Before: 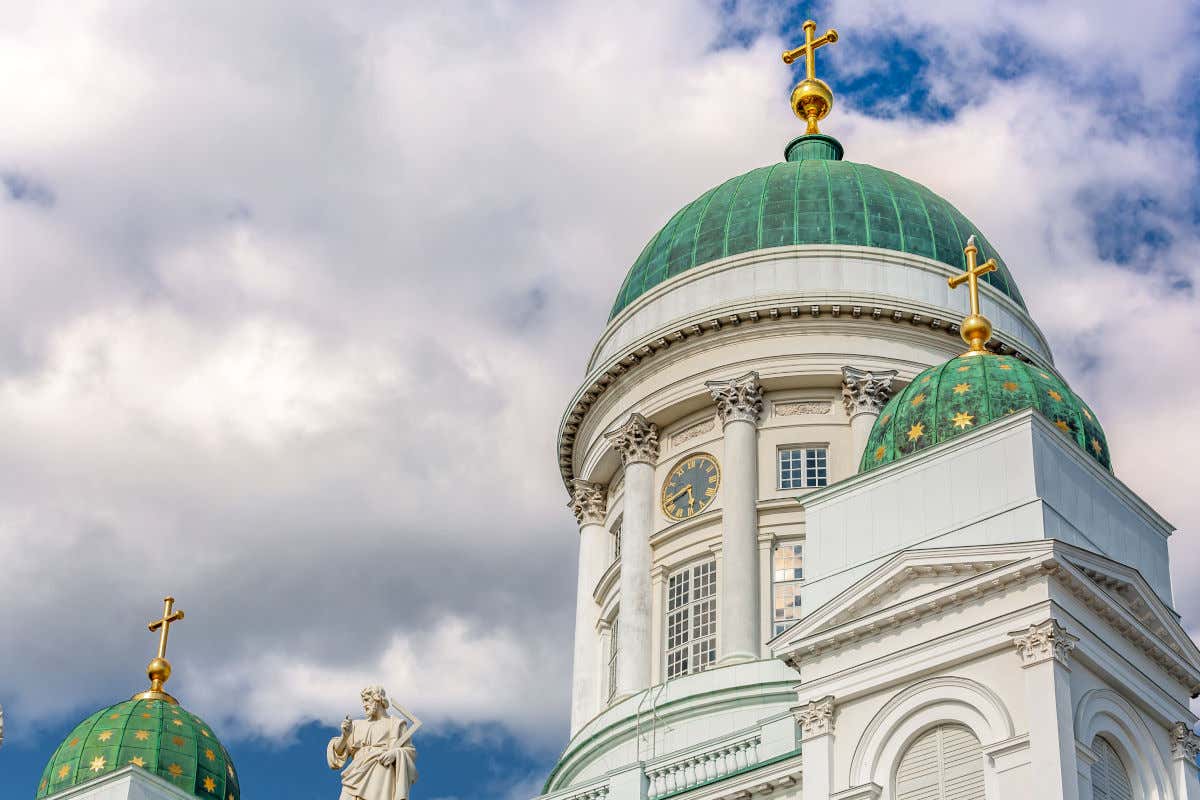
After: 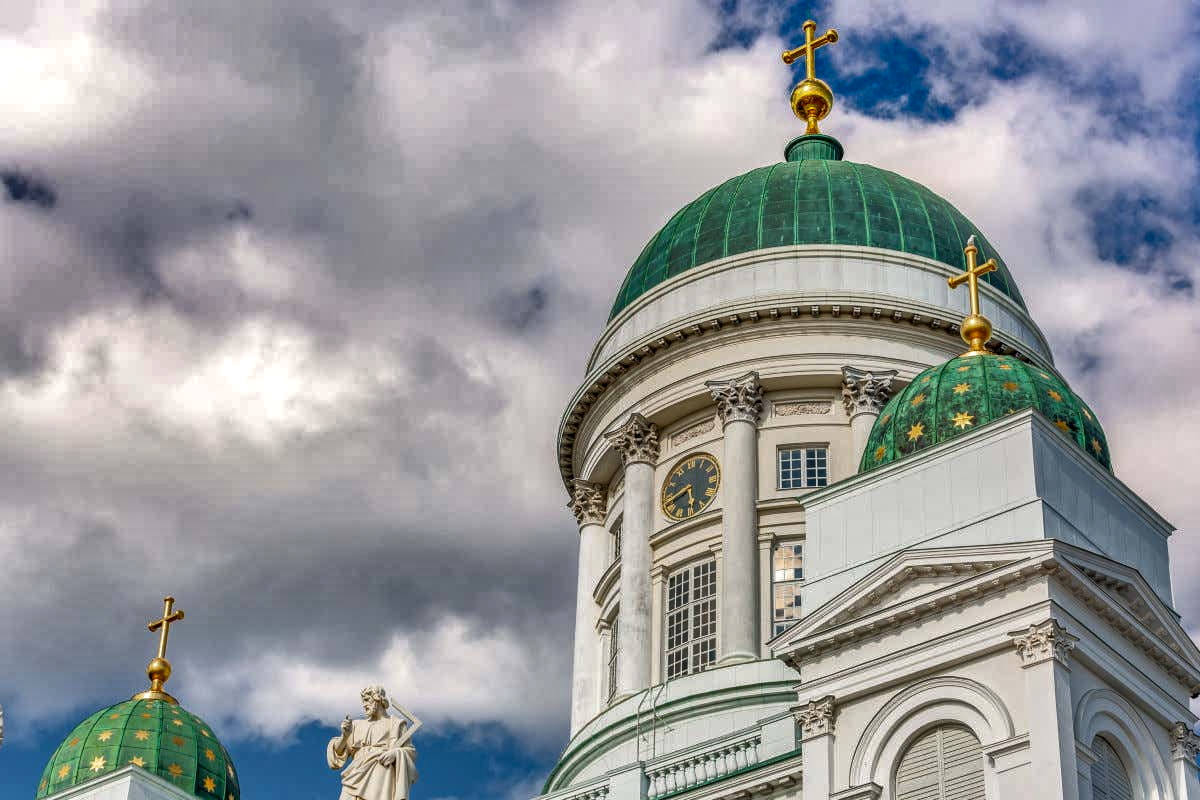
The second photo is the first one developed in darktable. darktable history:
shadows and highlights: white point adjustment 0.117, highlights -71.06, soften with gaussian
local contrast: on, module defaults
